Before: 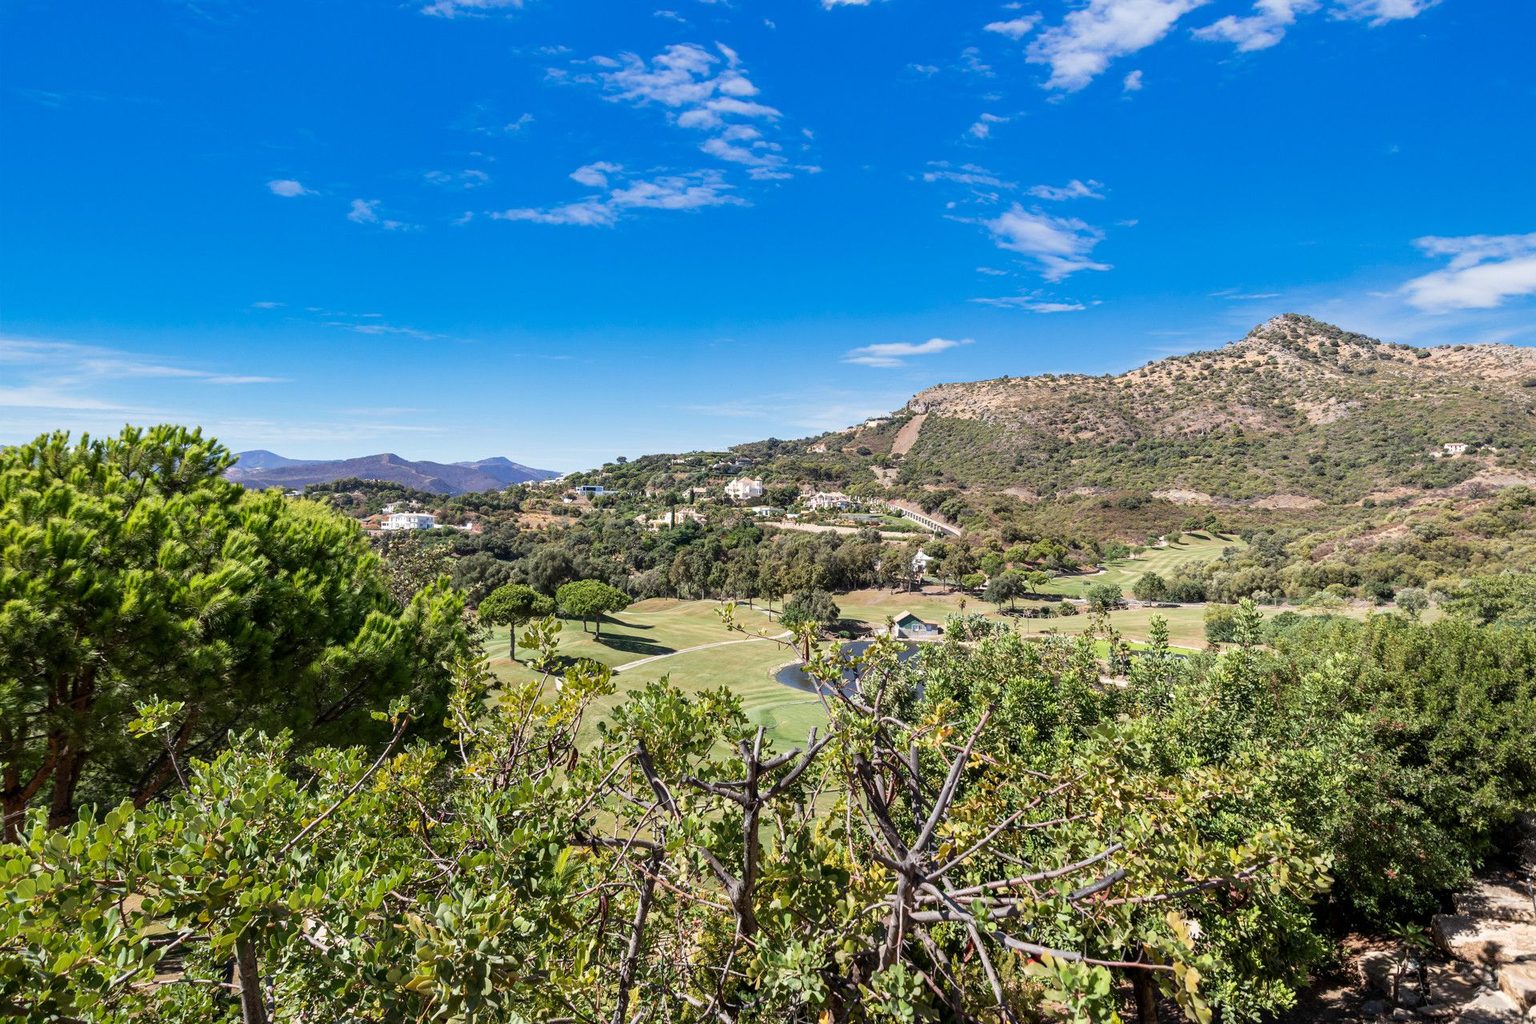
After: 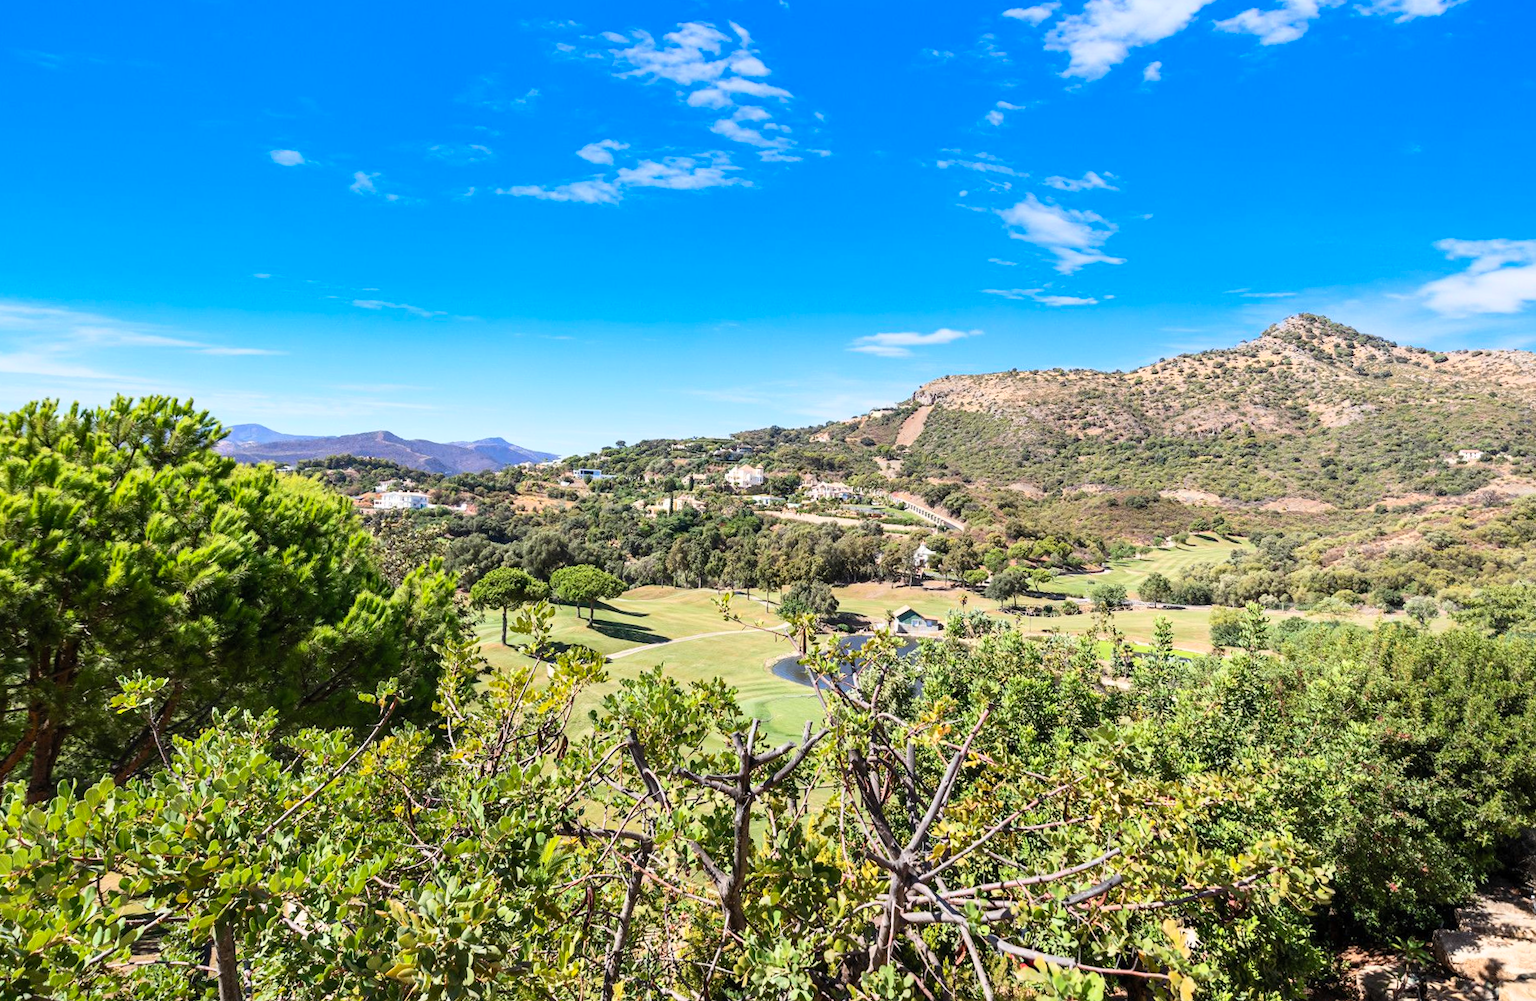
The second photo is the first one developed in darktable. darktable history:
contrast brightness saturation: contrast 0.2, brightness 0.16, saturation 0.22
rotate and perspective: rotation 1.57°, crop left 0.018, crop right 0.982, crop top 0.039, crop bottom 0.961
